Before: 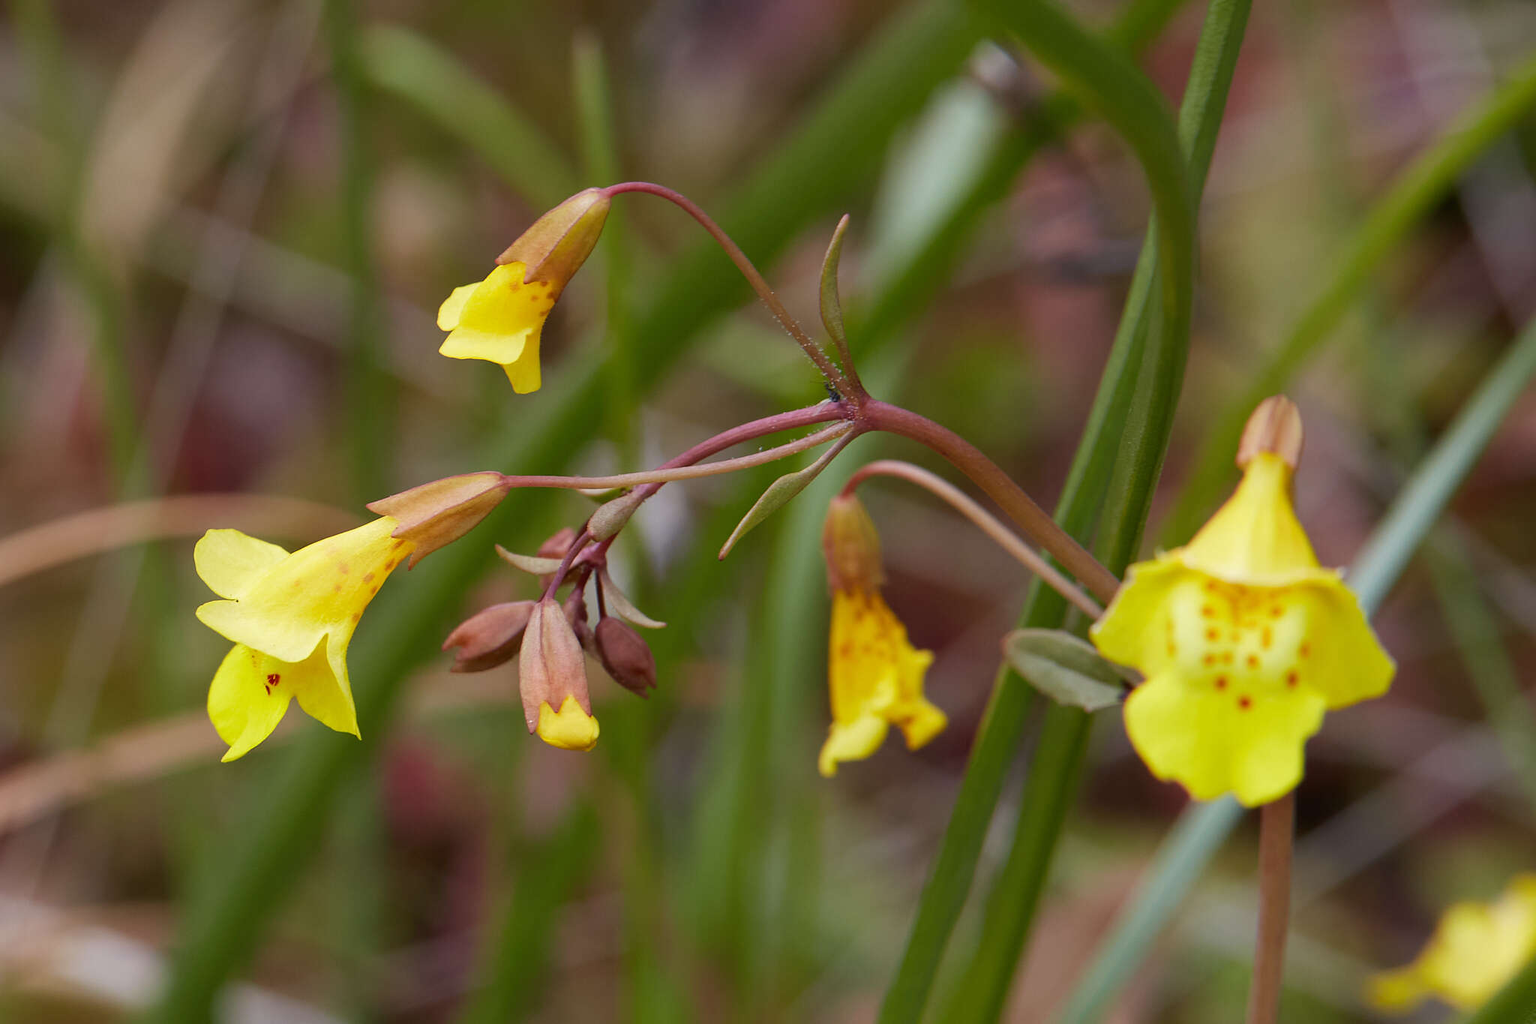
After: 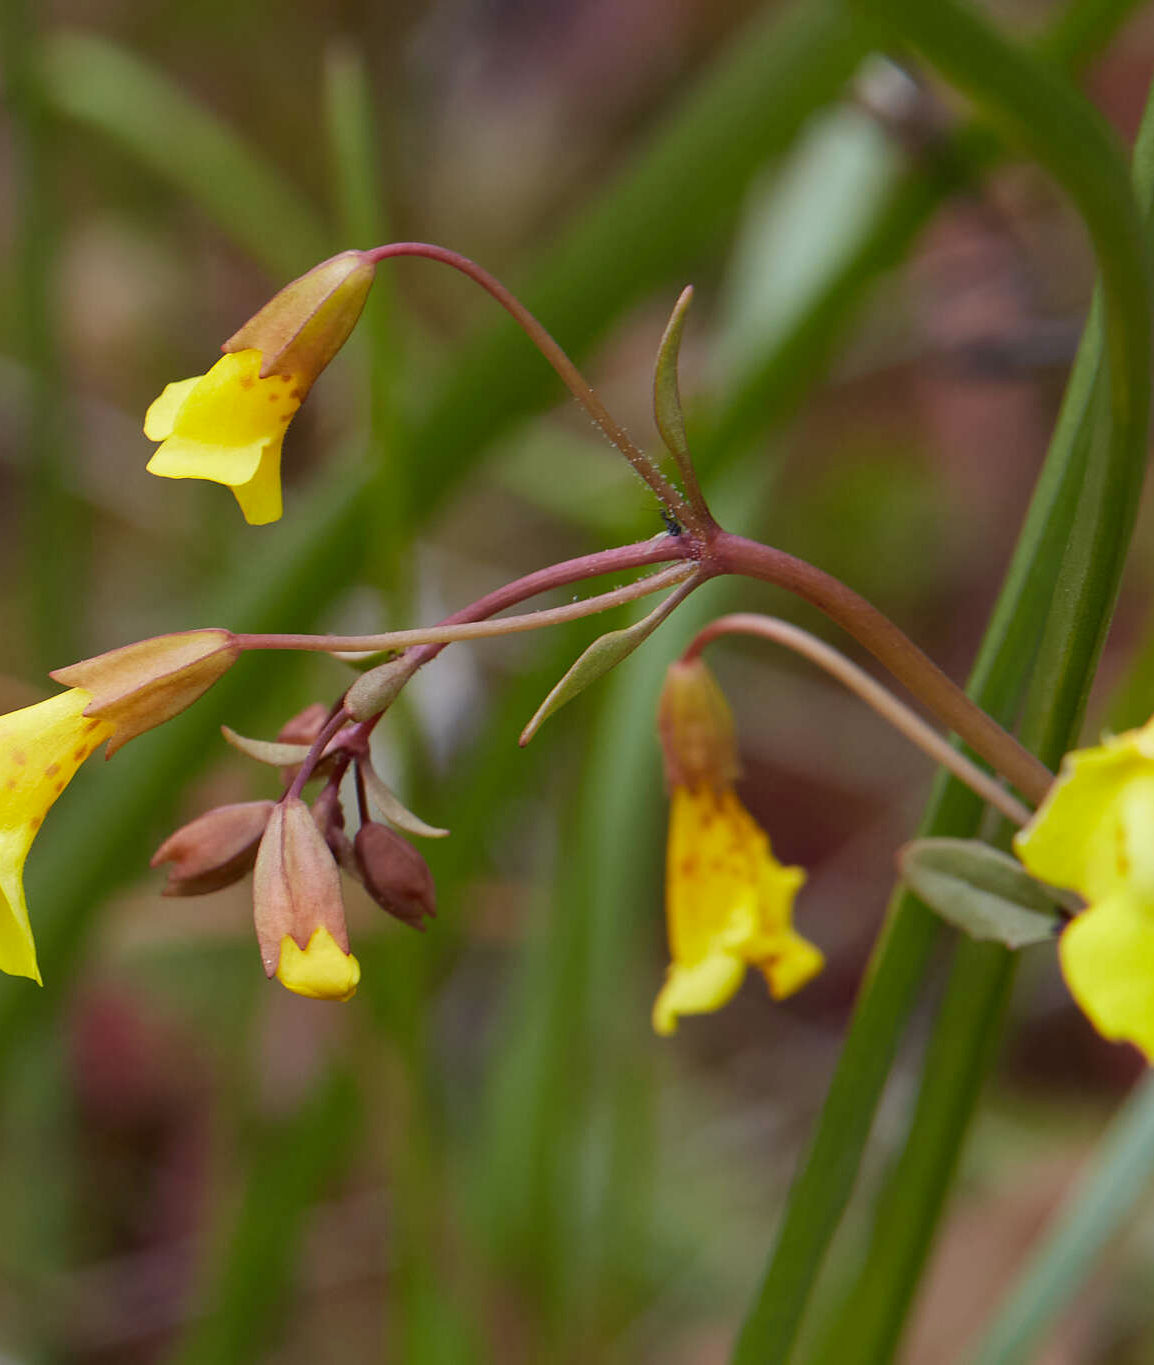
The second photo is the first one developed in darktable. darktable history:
color correction: highlights a* -2.61, highlights b* 2.3
crop: left 21.478%, right 22.171%
